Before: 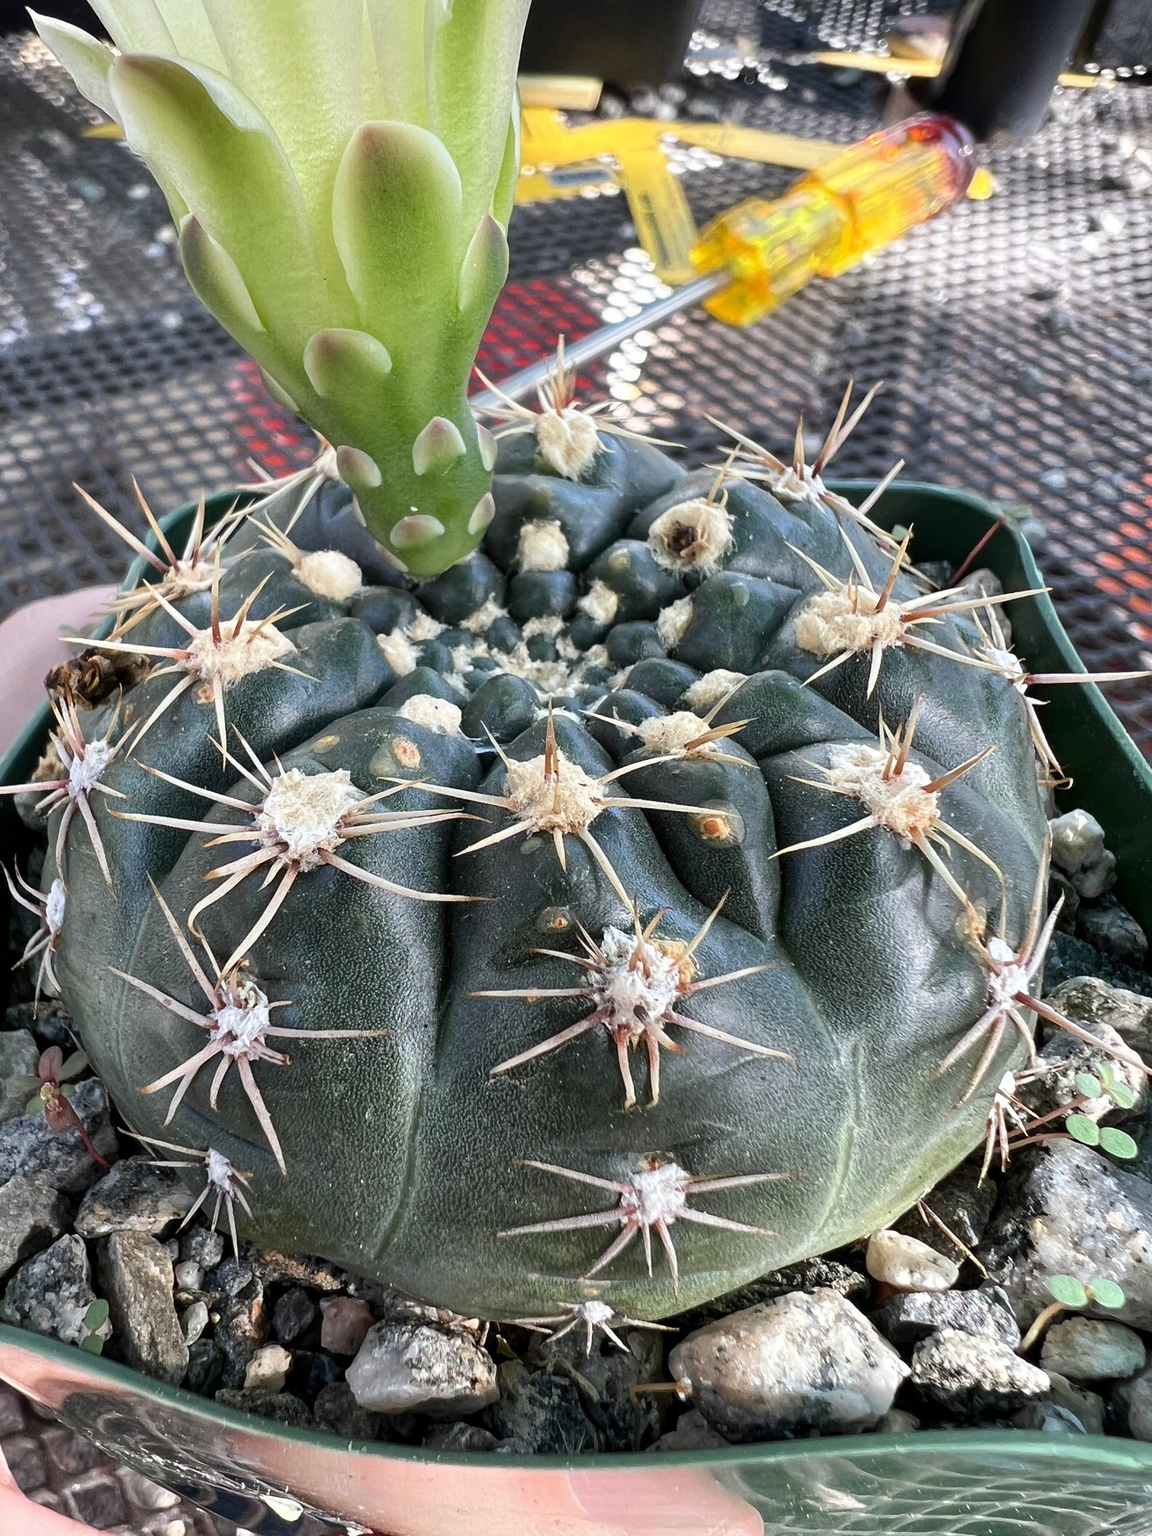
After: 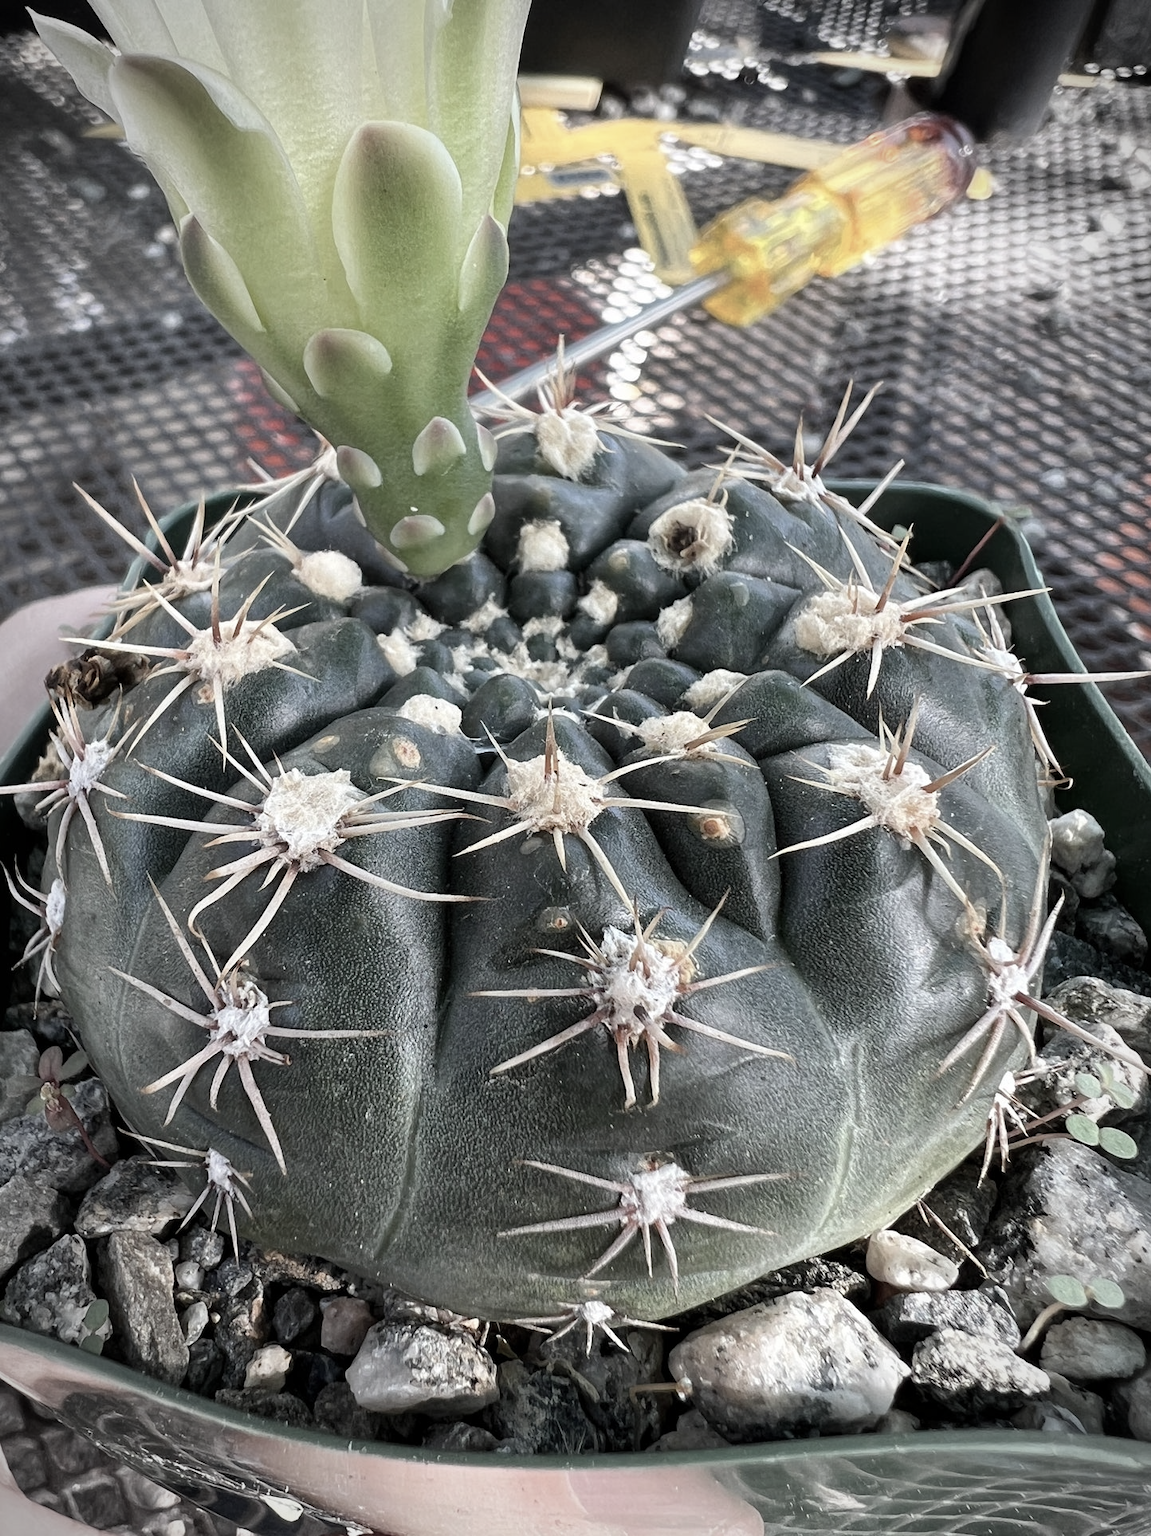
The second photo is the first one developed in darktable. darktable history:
color correction: saturation 0.5
vignetting: fall-off start 87%, automatic ratio true
